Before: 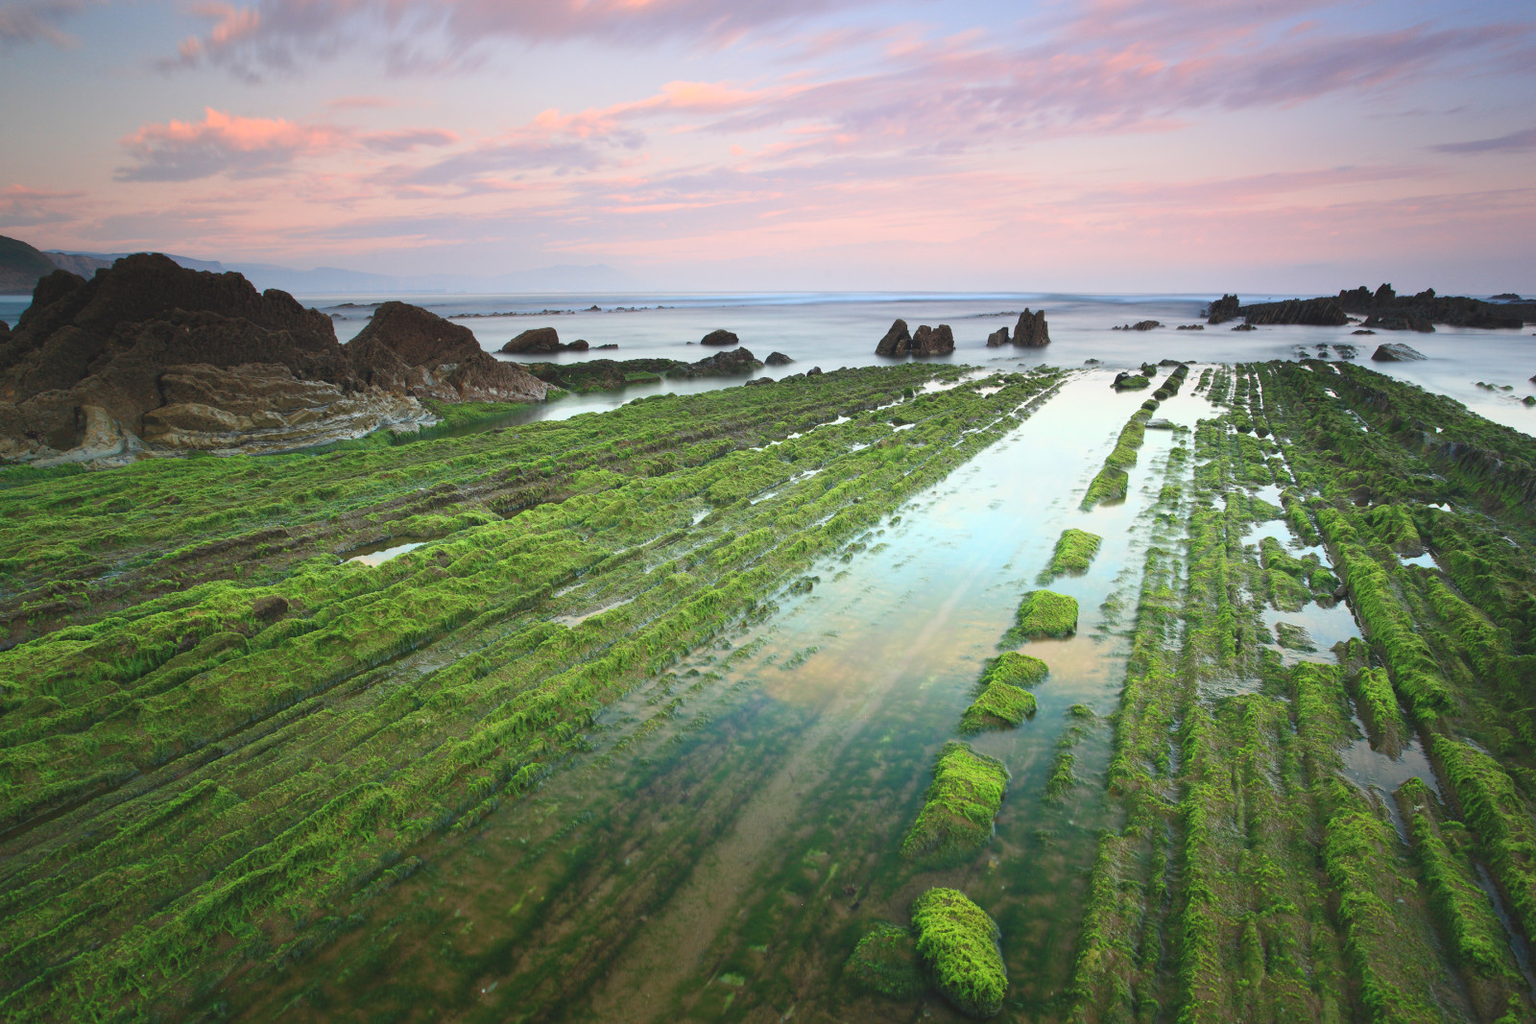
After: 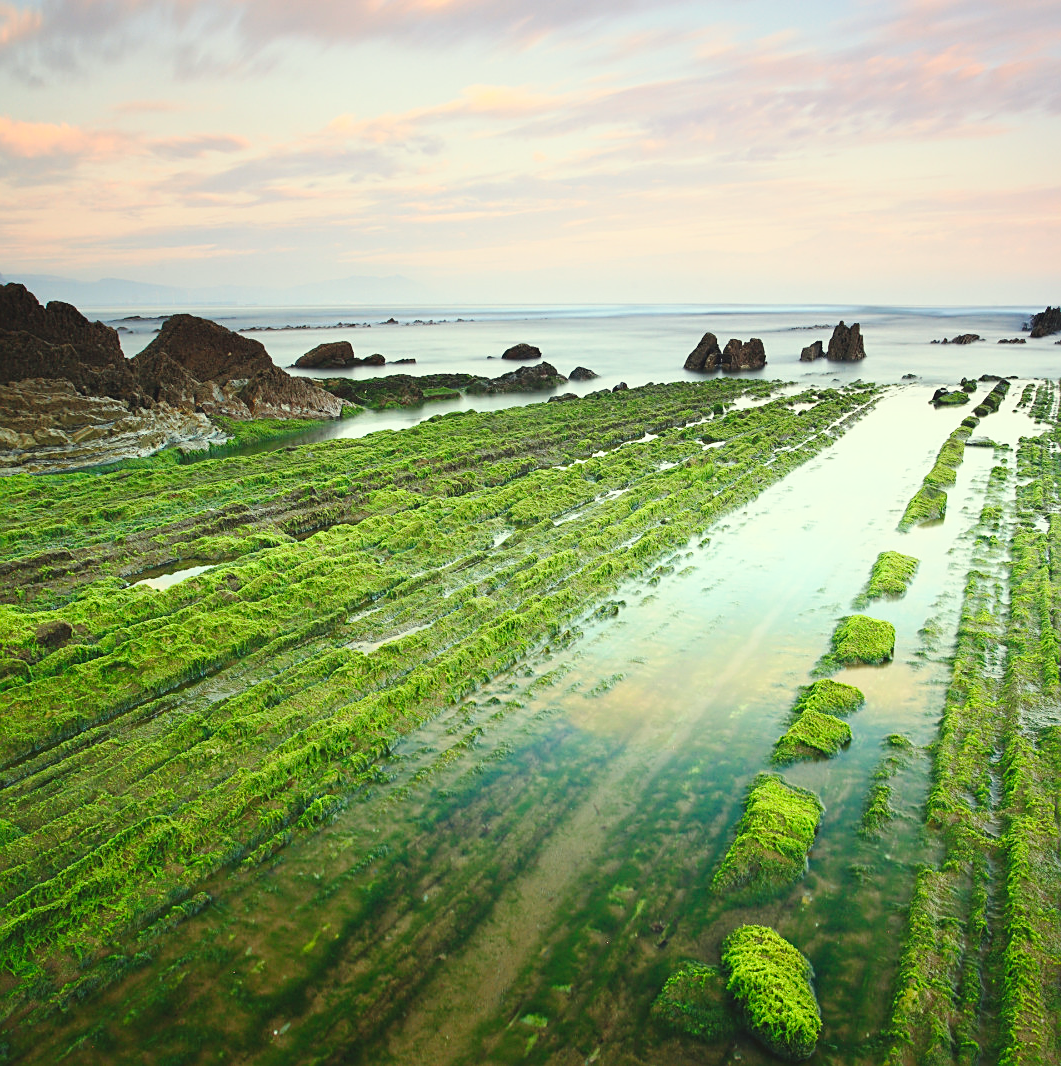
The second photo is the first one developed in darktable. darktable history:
sharpen: on, module defaults
tone curve: curves: ch0 [(0, 0.023) (0.087, 0.065) (0.184, 0.168) (0.45, 0.54) (0.57, 0.683) (0.722, 0.825) (0.877, 0.948) (1, 1)]; ch1 [(0, 0) (0.388, 0.369) (0.44, 0.44) (0.489, 0.481) (0.534, 0.561) (0.657, 0.659) (1, 1)]; ch2 [(0, 0) (0.353, 0.317) (0.408, 0.427) (0.472, 0.46) (0.5, 0.496) (0.537, 0.534) (0.576, 0.592) (0.625, 0.631) (1, 1)], preserve colors none
crop and rotate: left 14.312%, right 19.317%
tone equalizer: on, module defaults
color correction: highlights a* -5.87, highlights b* 10.8
